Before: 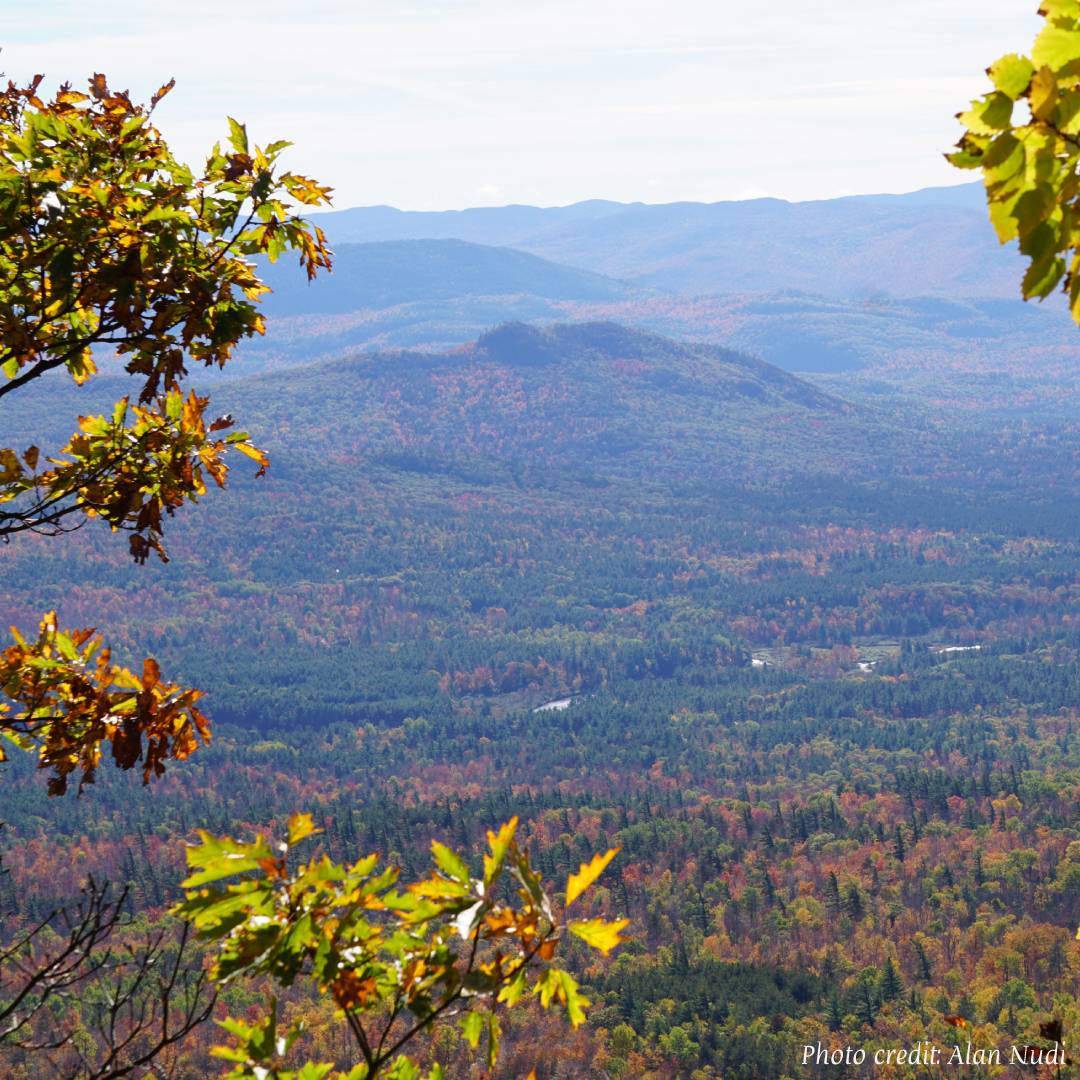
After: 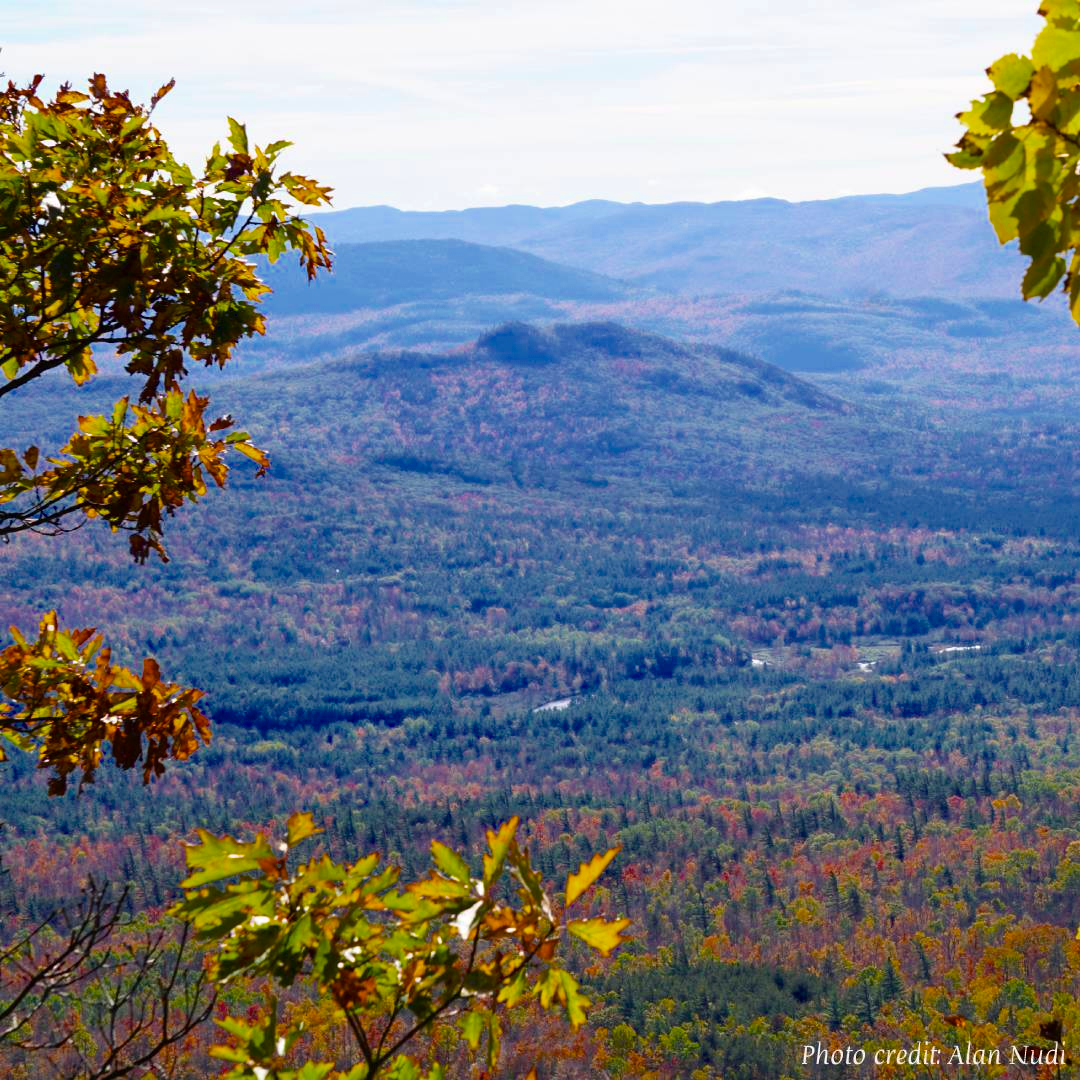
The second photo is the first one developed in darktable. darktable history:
color balance rgb: perceptual saturation grading › global saturation 30.791%, saturation formula JzAzBz (2021)
